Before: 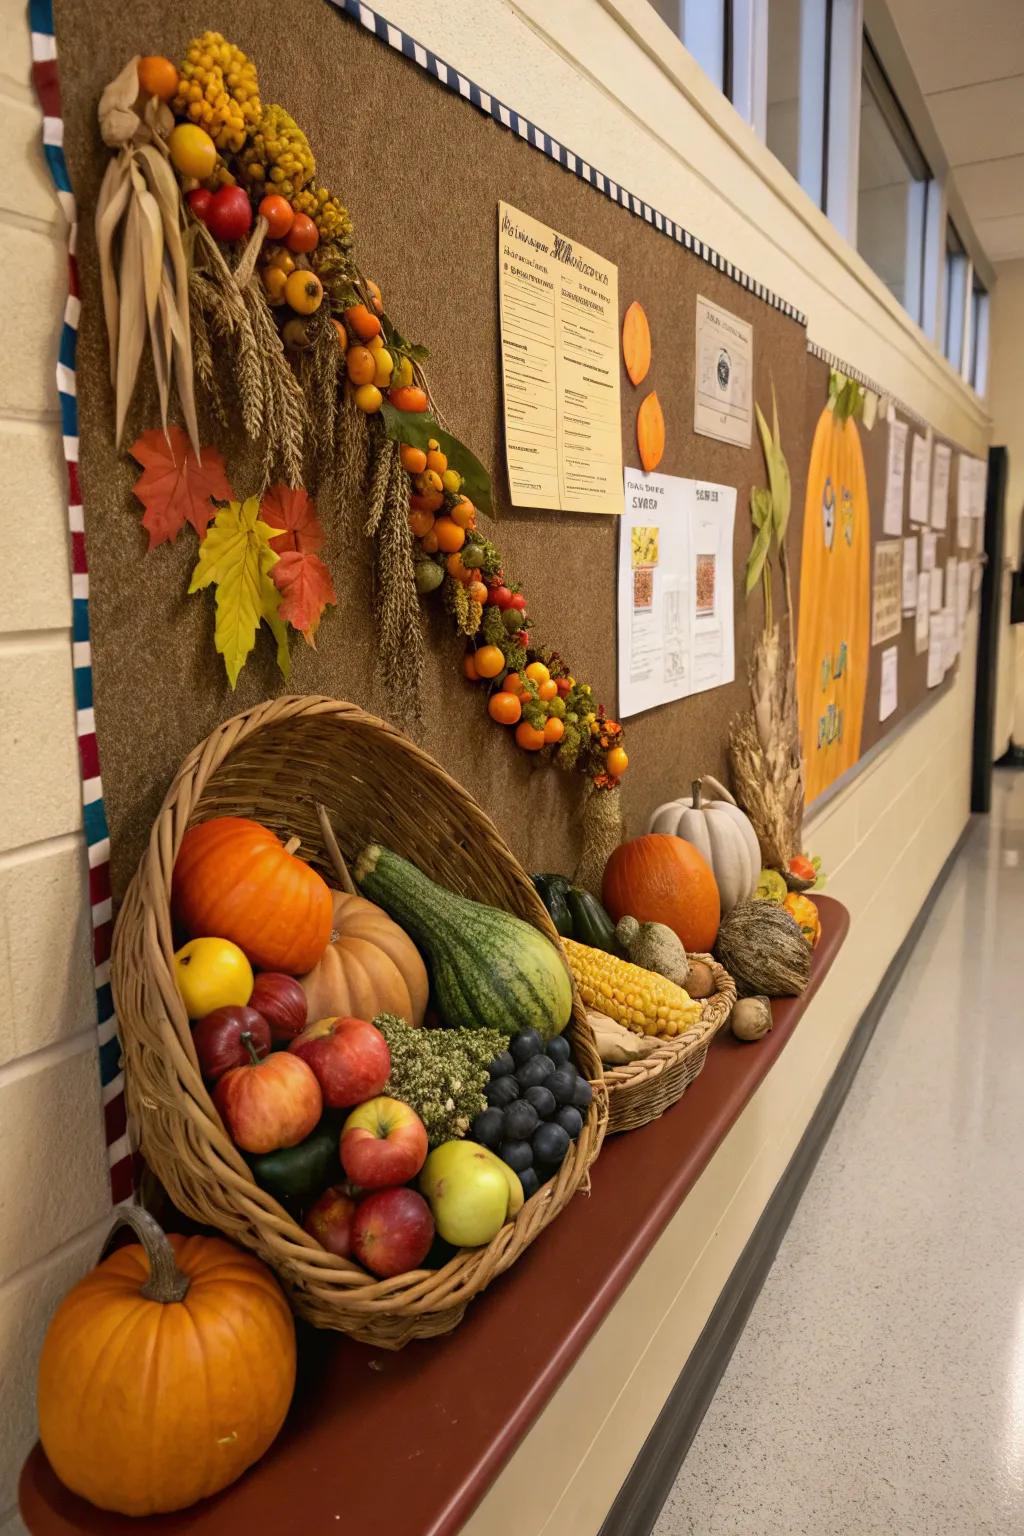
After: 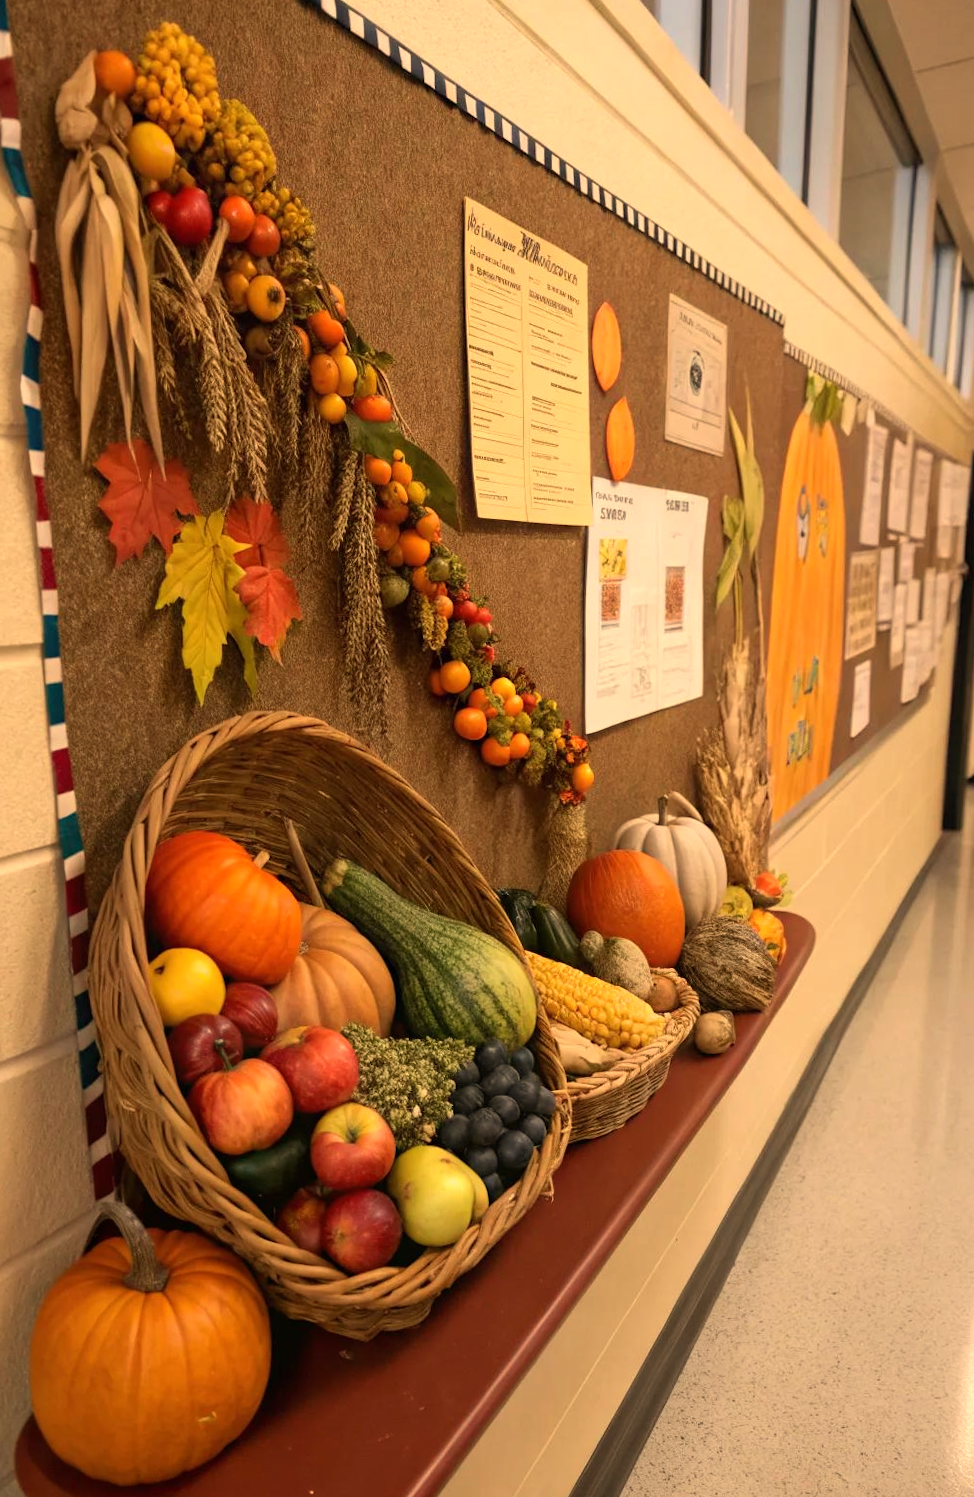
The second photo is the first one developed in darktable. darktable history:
rotate and perspective: rotation 0.074°, lens shift (vertical) 0.096, lens shift (horizontal) -0.041, crop left 0.043, crop right 0.952, crop top 0.024, crop bottom 0.979
white balance: red 1.138, green 0.996, blue 0.812
